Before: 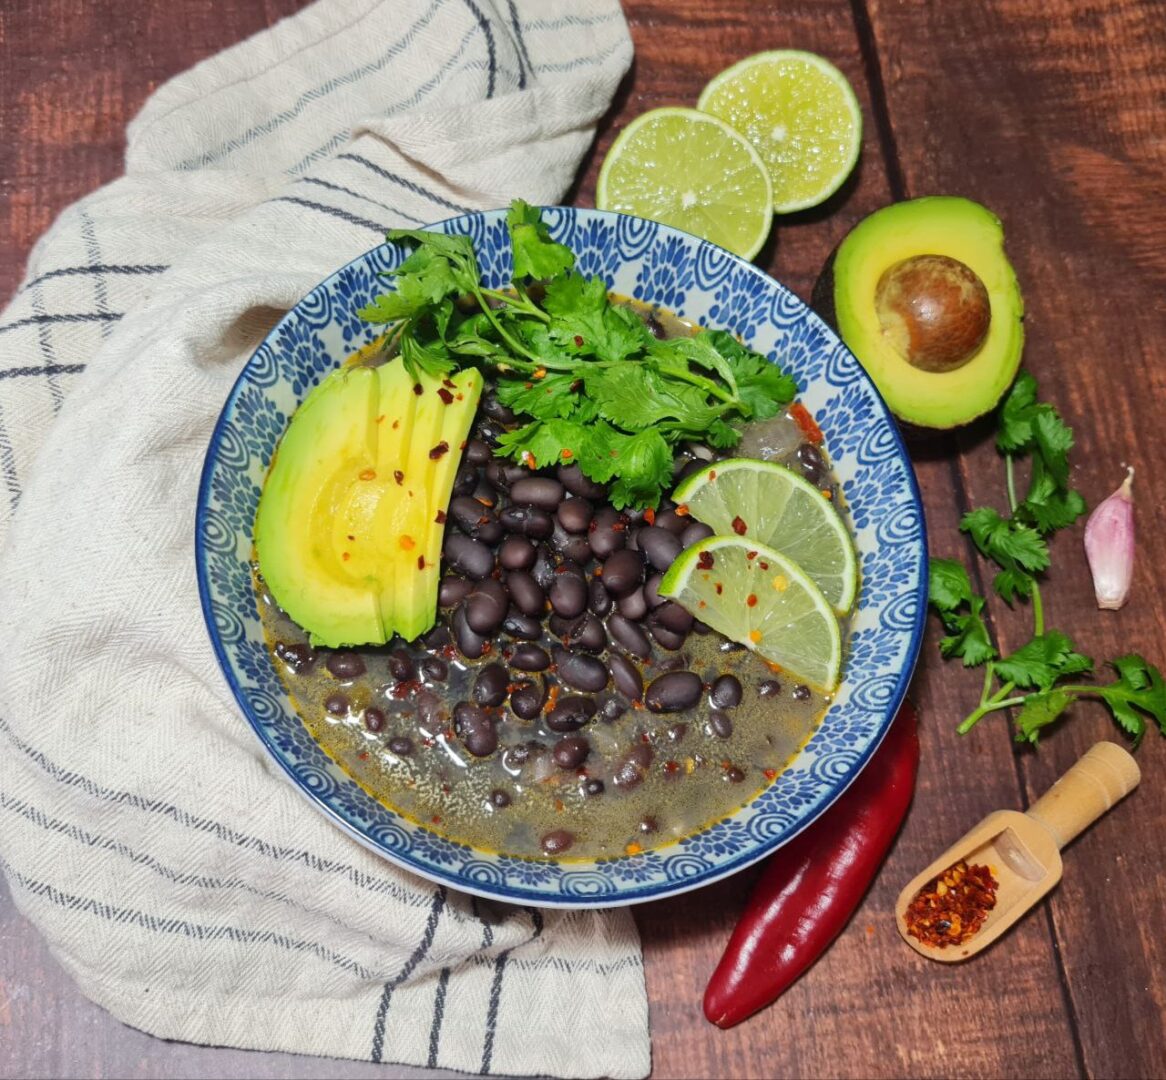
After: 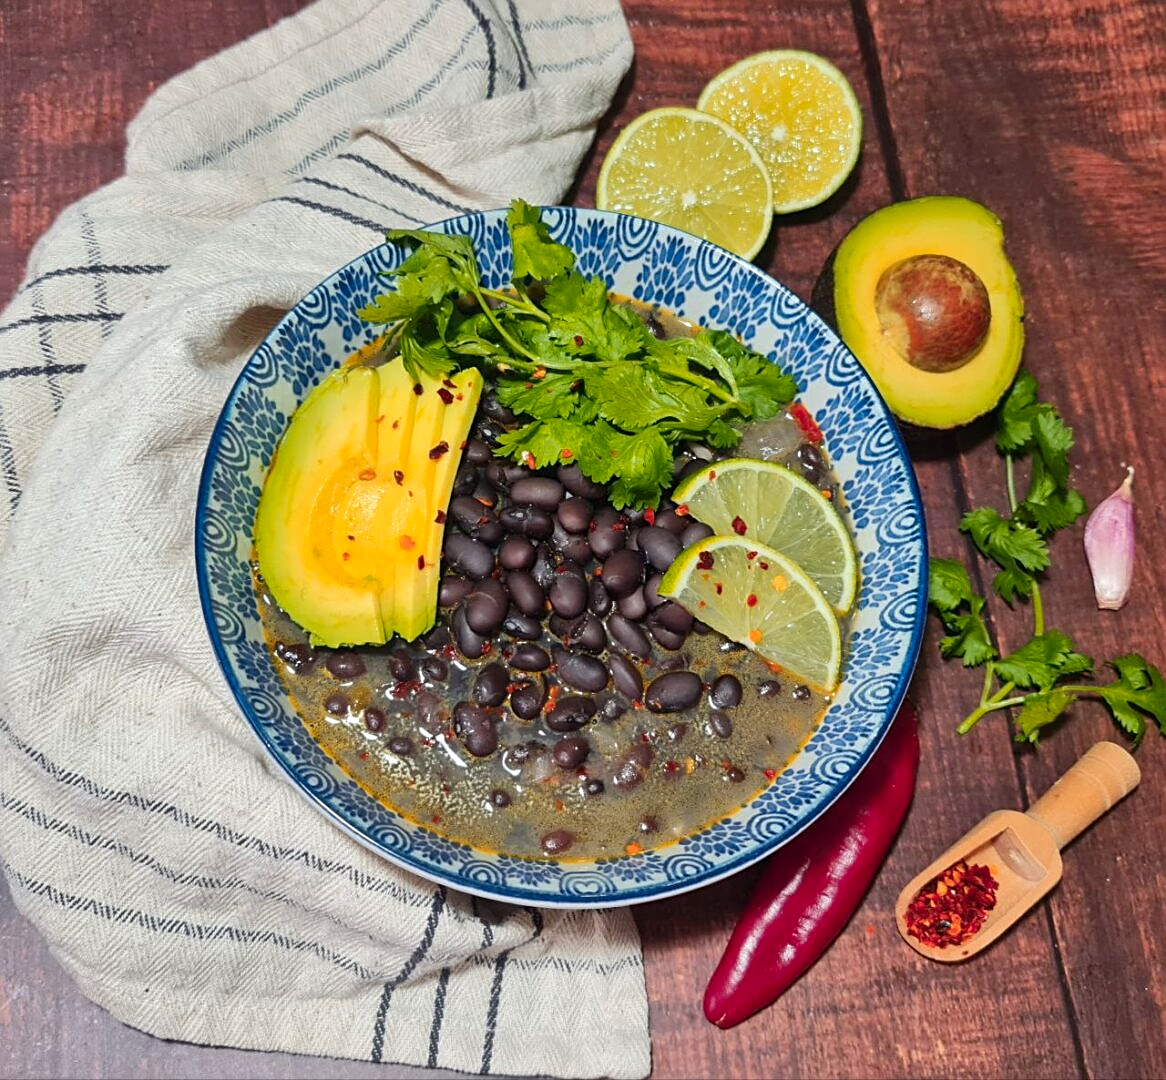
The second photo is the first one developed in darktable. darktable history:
color zones: curves: ch1 [(0.239, 0.552) (0.75, 0.5)]; ch2 [(0.25, 0.462) (0.749, 0.457)], mix 25.94%
shadows and highlights: white point adjustment 1, soften with gaussian
sharpen: on, module defaults
